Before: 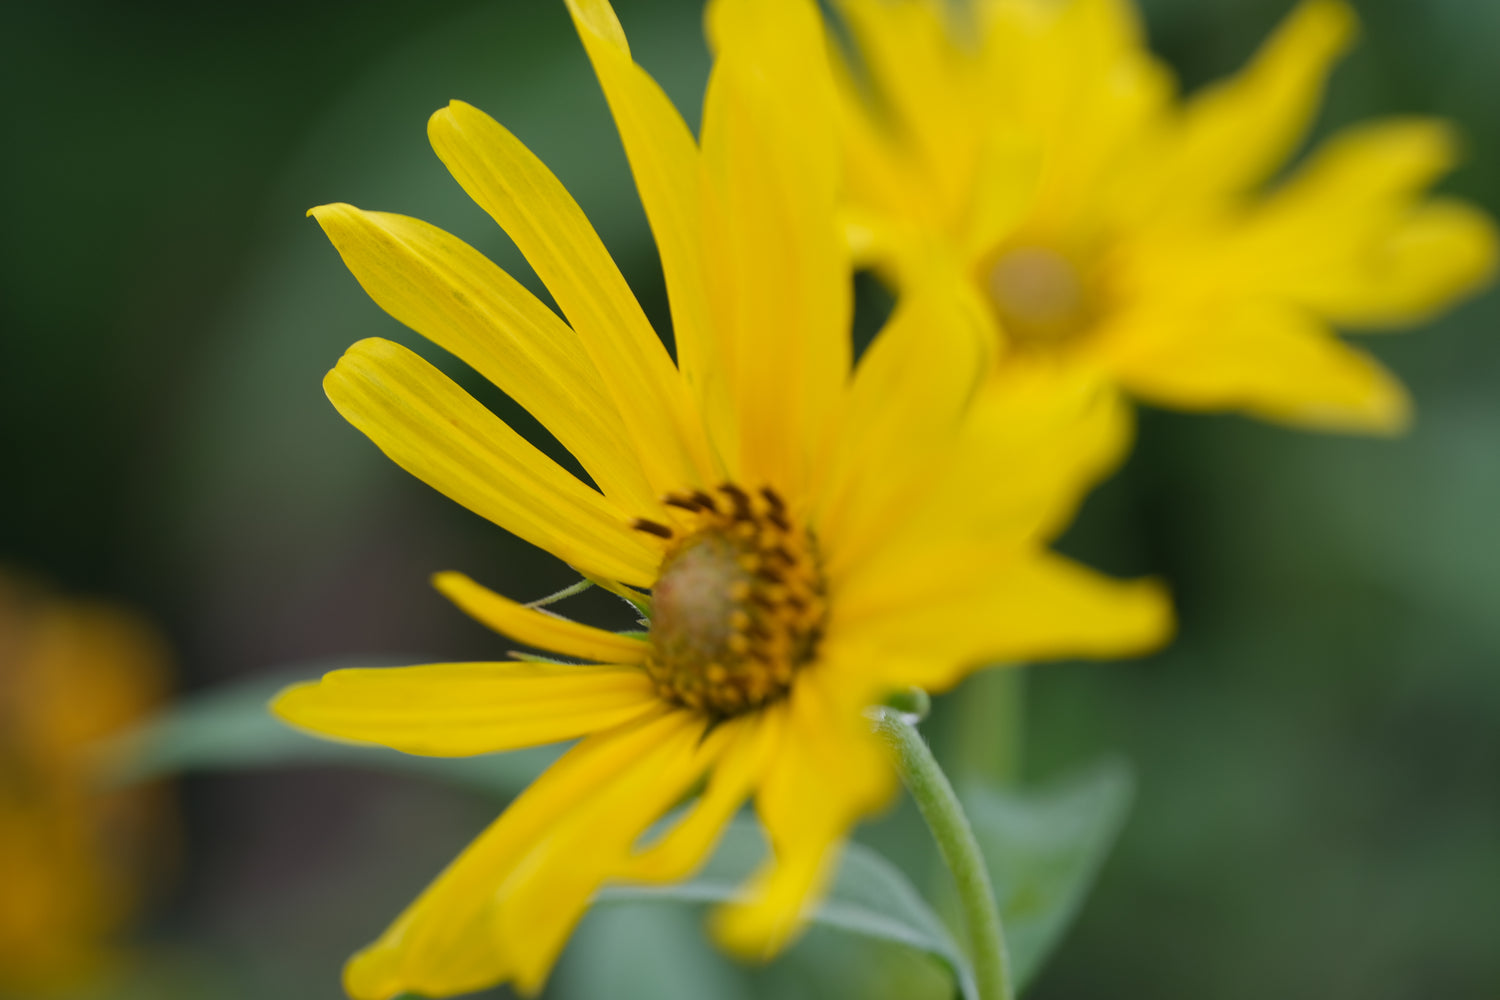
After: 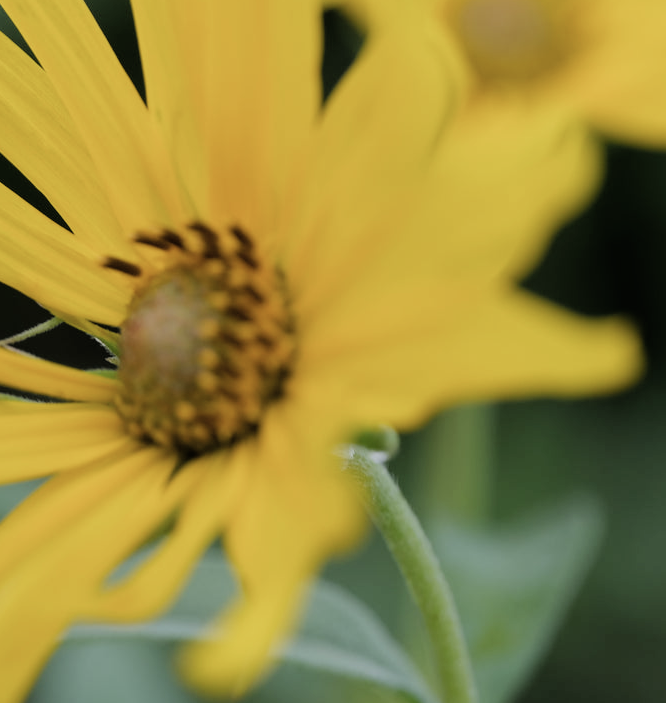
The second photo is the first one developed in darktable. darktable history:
contrast brightness saturation: saturation -0.17
crop: left 35.432%, top 26.233%, right 20.145%, bottom 3.432%
filmic rgb: black relative exposure -7.75 EV, white relative exposure 4.4 EV, threshold 3 EV, hardness 3.76, latitude 50%, contrast 1.1, color science v5 (2021), contrast in shadows safe, contrast in highlights safe, enable highlight reconstruction true
